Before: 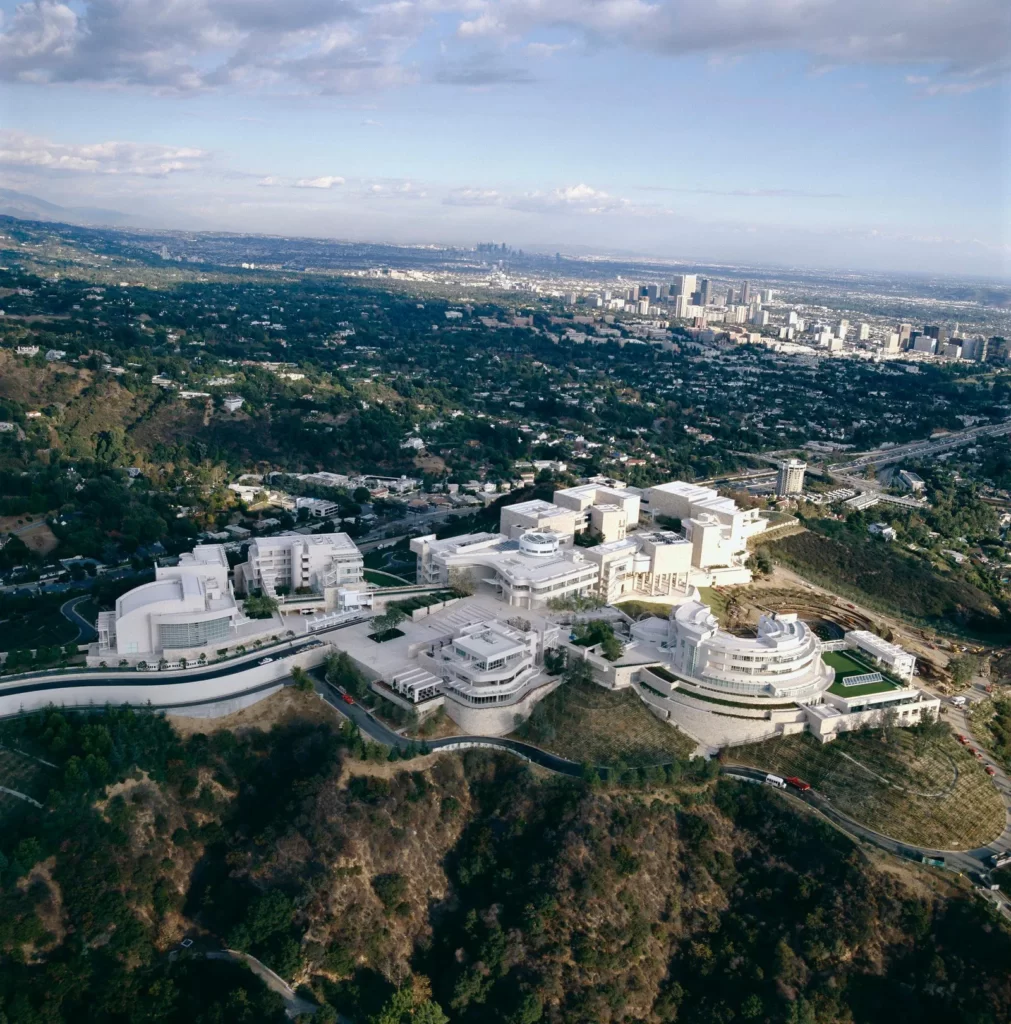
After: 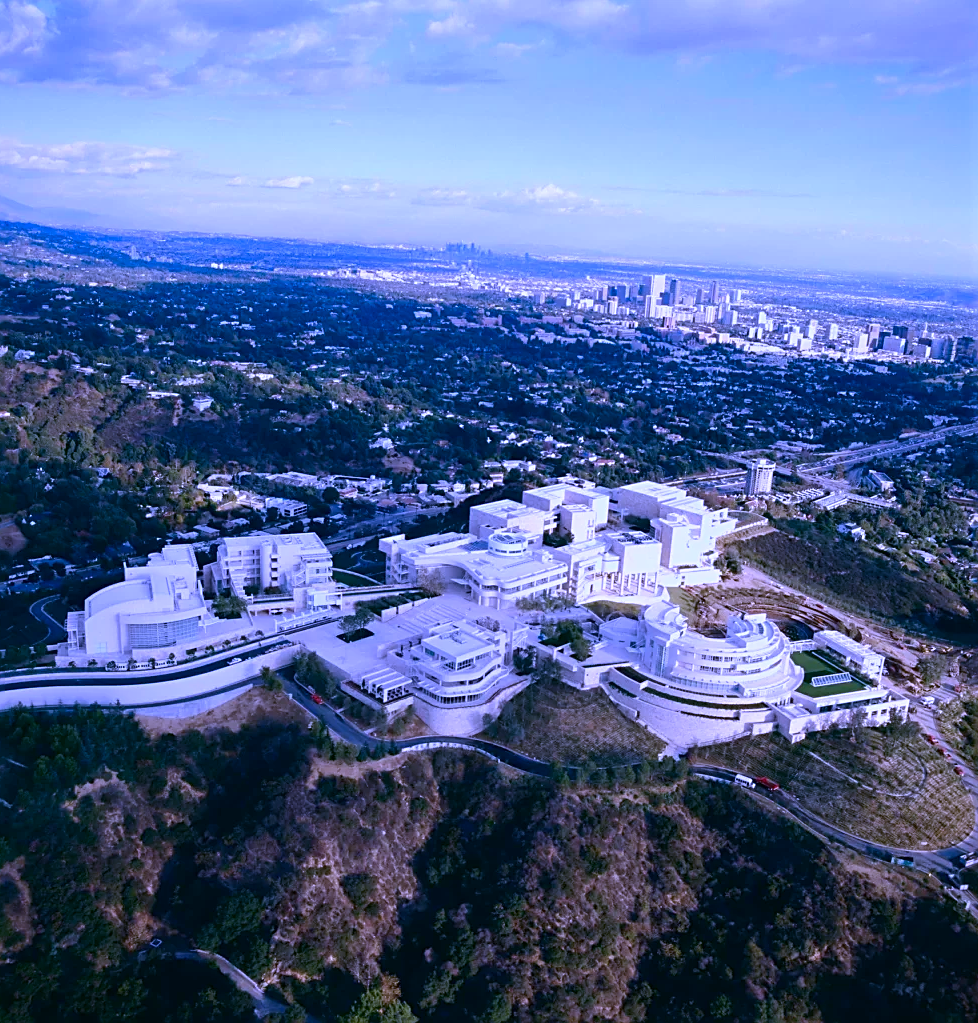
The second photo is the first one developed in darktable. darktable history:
exposure: exposure -0.116 EV, compensate exposure bias true, compensate highlight preservation false
white balance: red 0.98, blue 1.61
sharpen: on, module defaults
contrast brightness saturation: contrast 0.08, saturation 0.2
crop and rotate: left 3.238%
